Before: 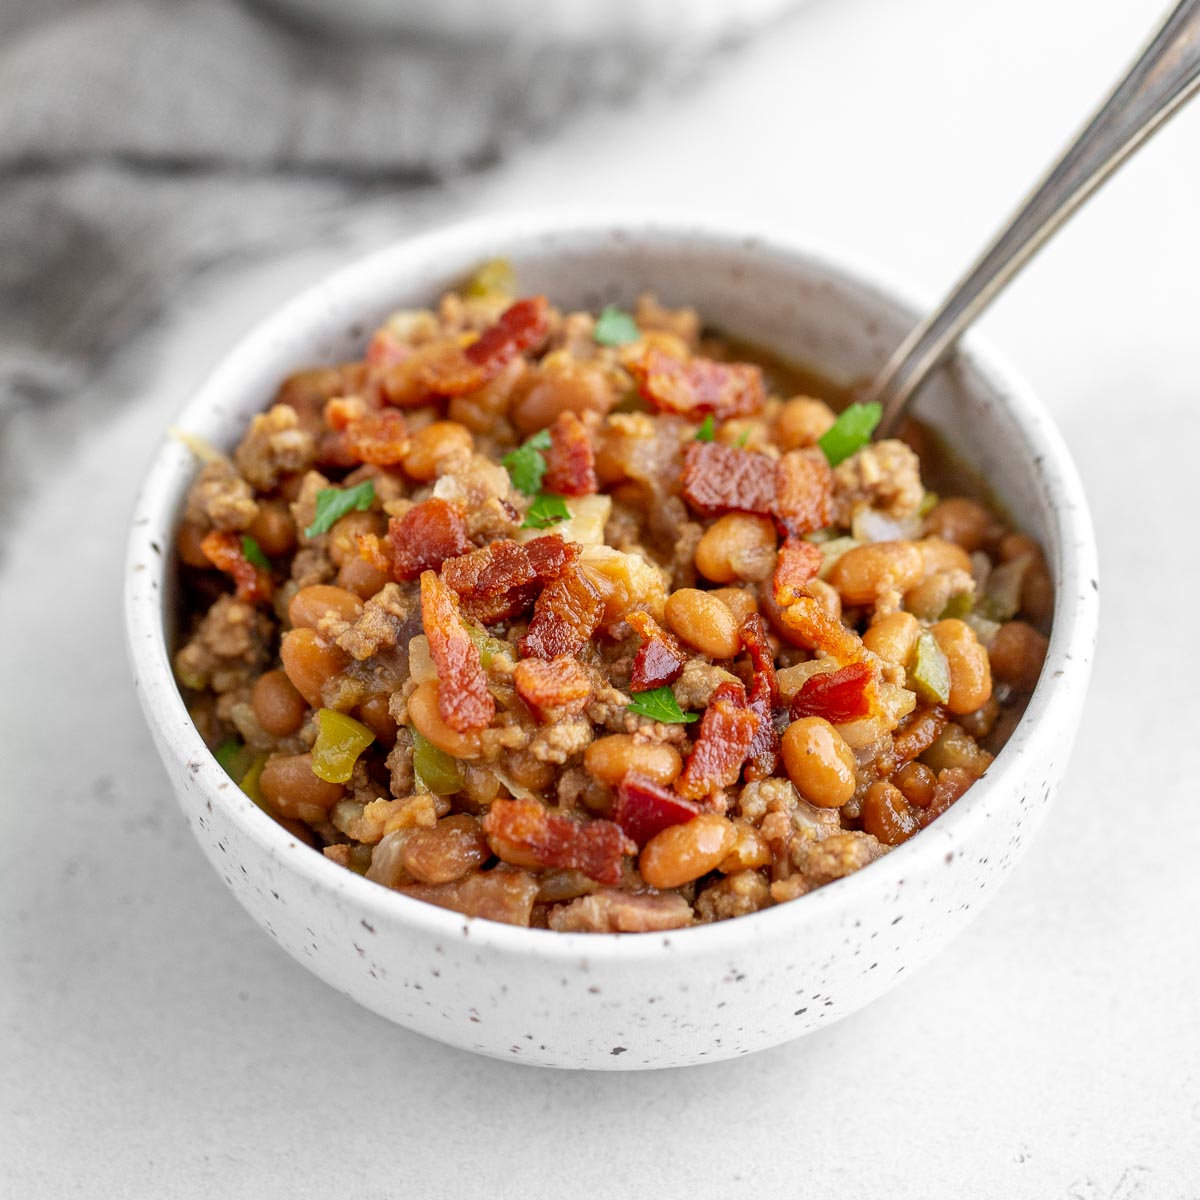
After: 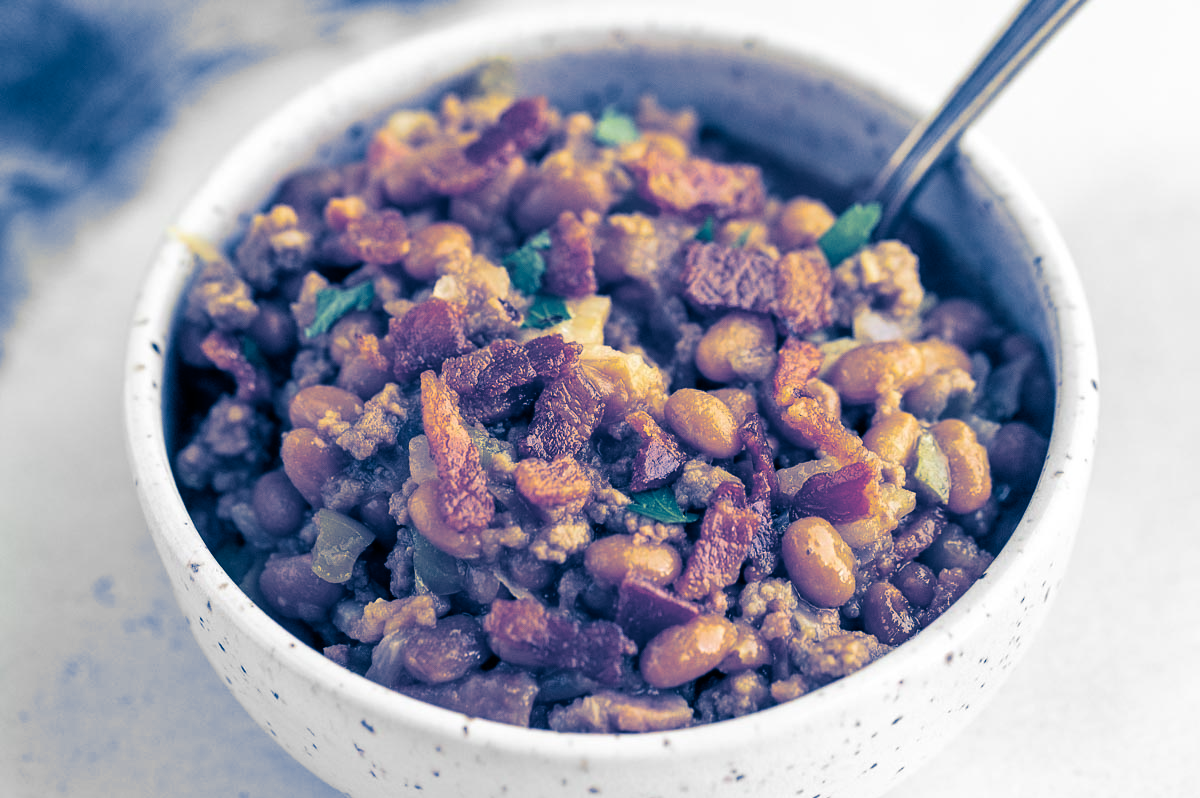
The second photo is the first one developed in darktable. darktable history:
crop: top 16.727%, bottom 16.727%
split-toning: shadows › hue 226.8°, shadows › saturation 1, highlights › saturation 0, balance -61.41
exposure: compensate highlight preservation false
